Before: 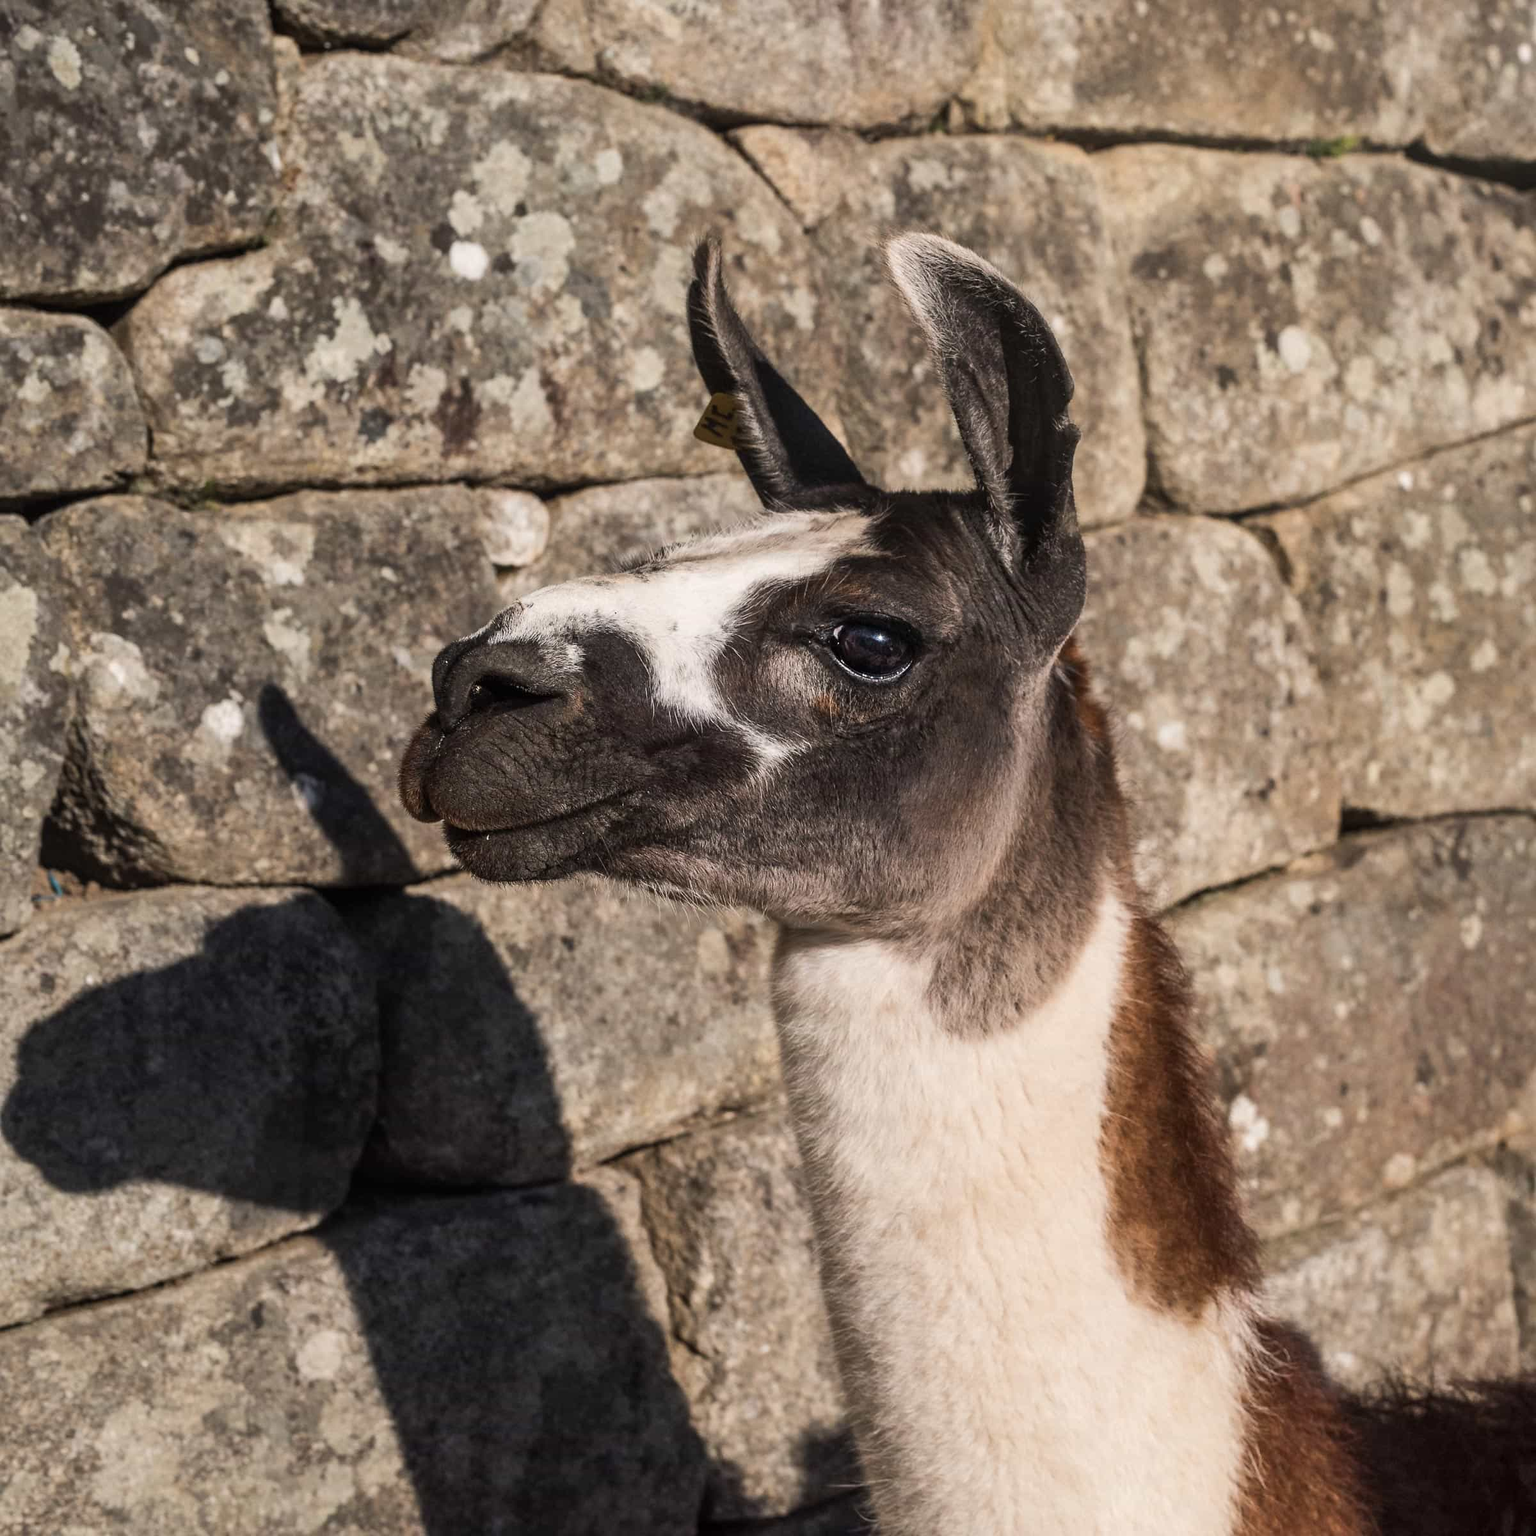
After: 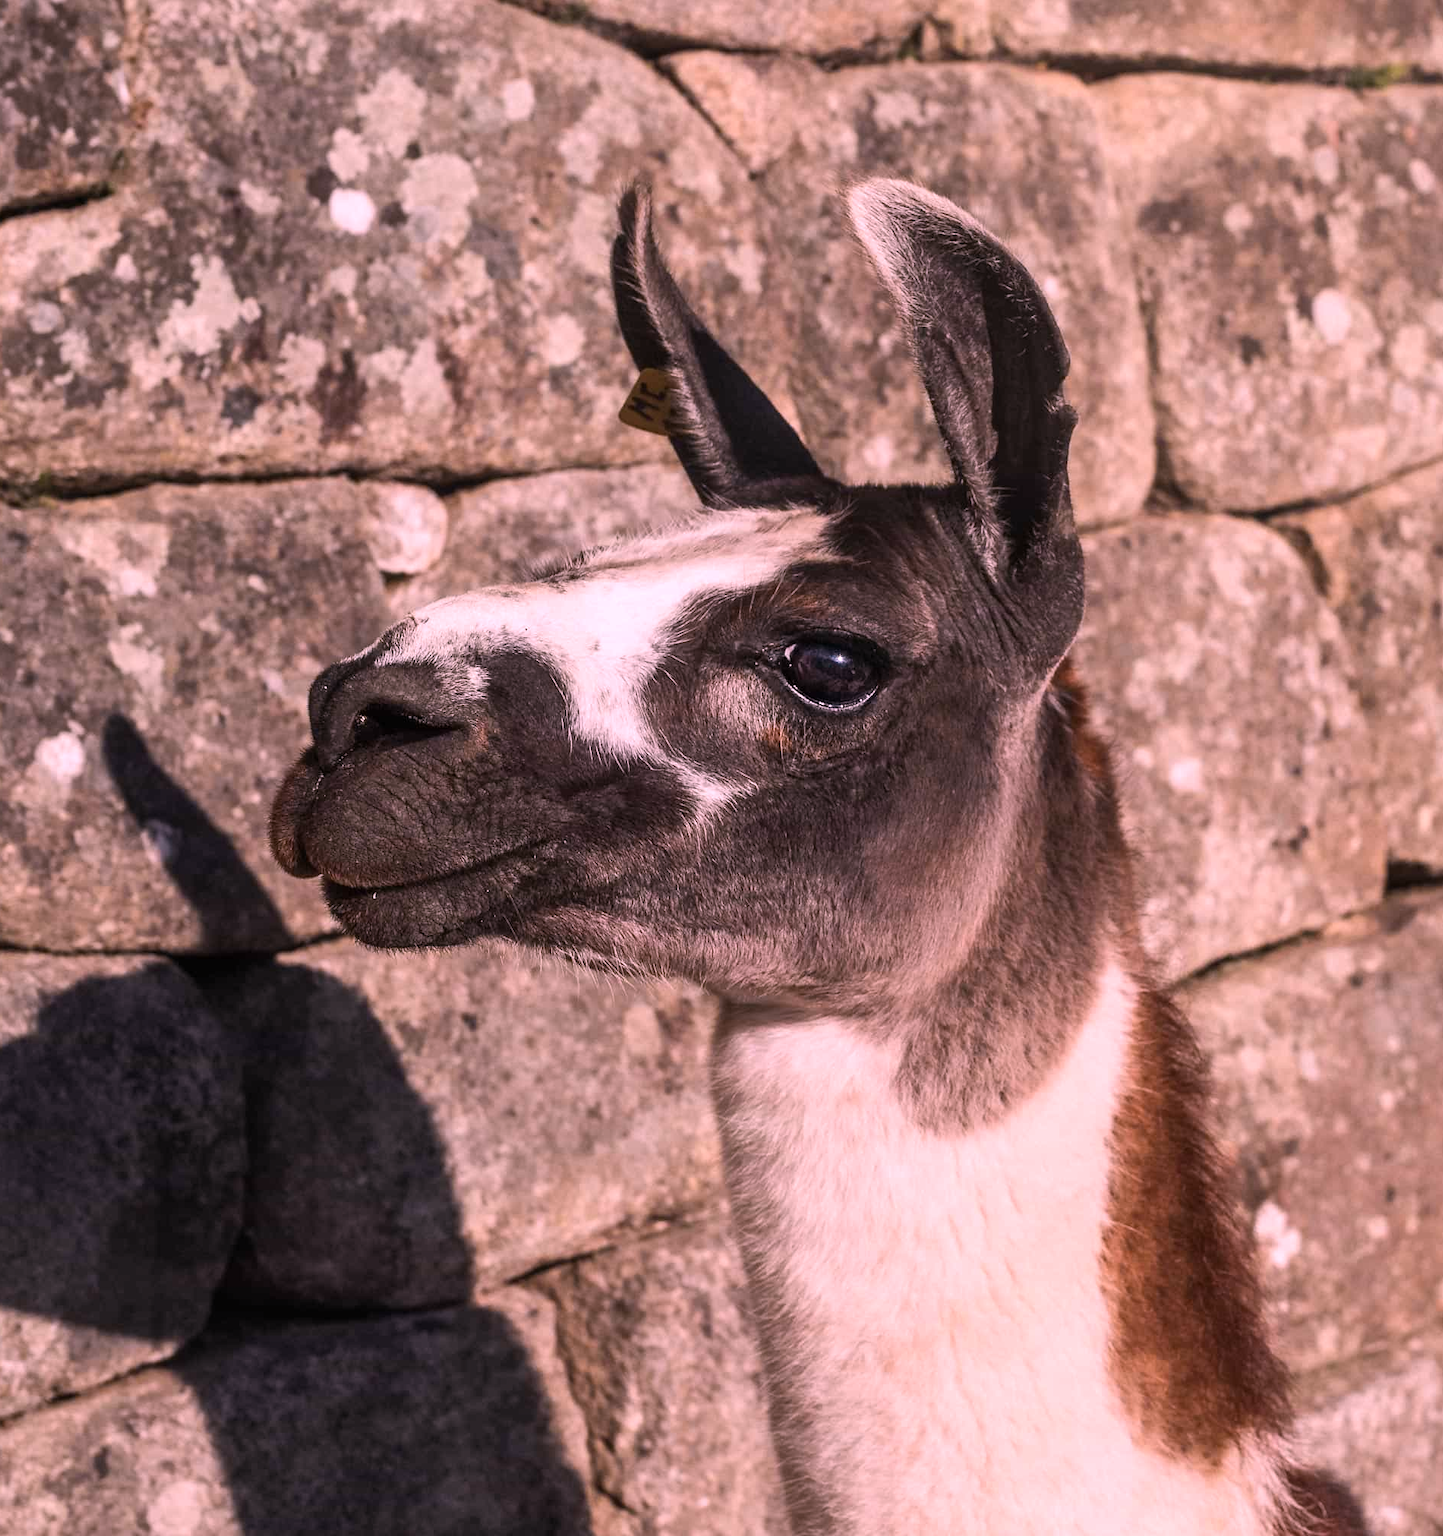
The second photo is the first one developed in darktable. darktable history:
white balance: red 1.188, blue 1.11
crop: left 11.225%, top 5.381%, right 9.565%, bottom 10.314%
